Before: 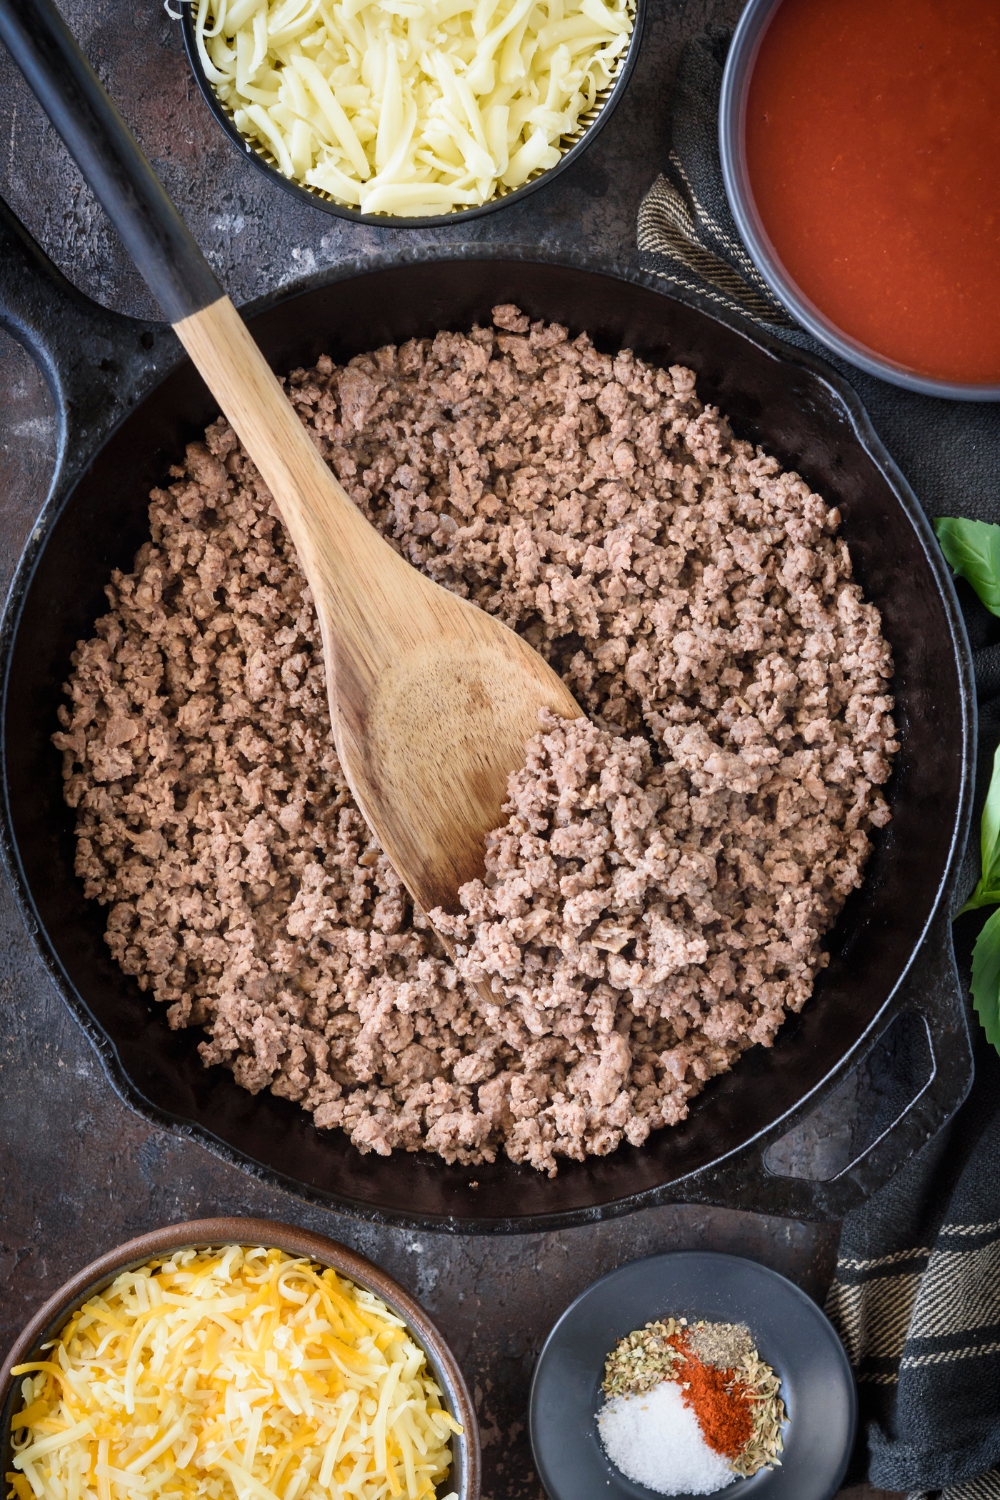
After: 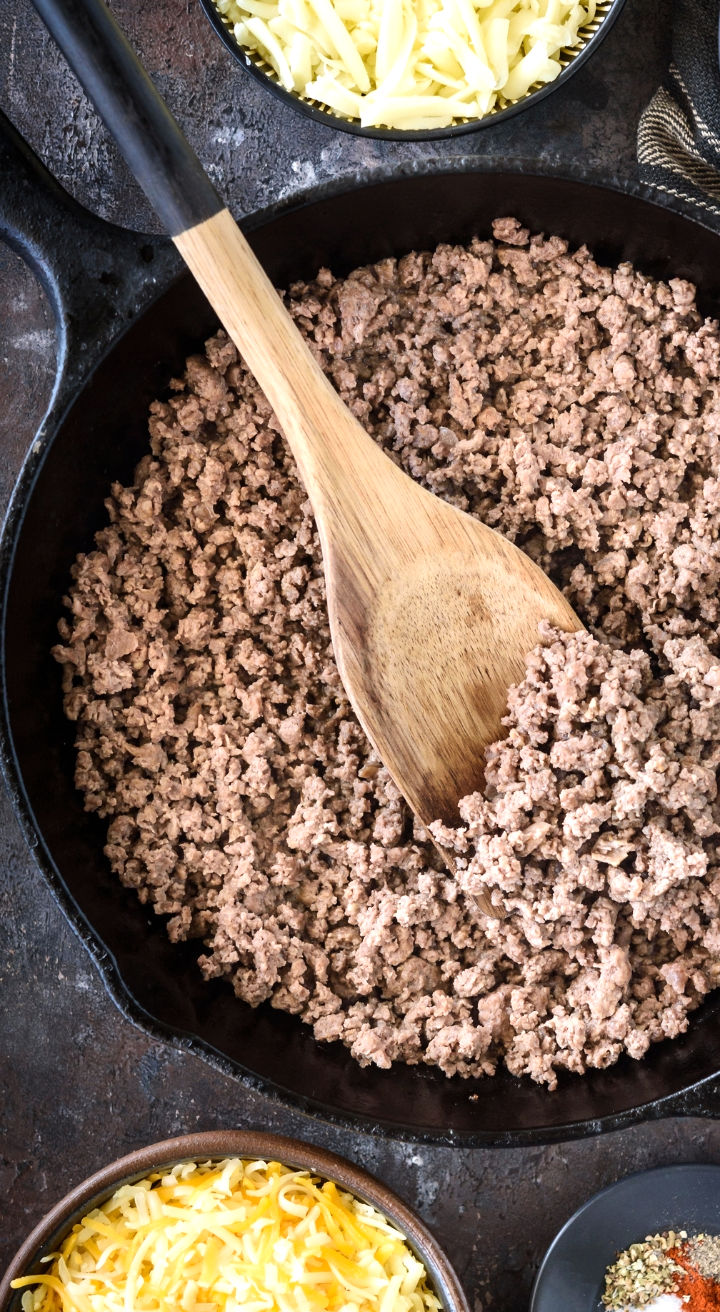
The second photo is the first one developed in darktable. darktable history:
crop: top 5.803%, right 27.864%, bottom 5.804%
tone equalizer: -8 EV -0.417 EV, -7 EV -0.389 EV, -6 EV -0.333 EV, -5 EV -0.222 EV, -3 EV 0.222 EV, -2 EV 0.333 EV, -1 EV 0.389 EV, +0 EV 0.417 EV, edges refinement/feathering 500, mask exposure compensation -1.57 EV, preserve details no
